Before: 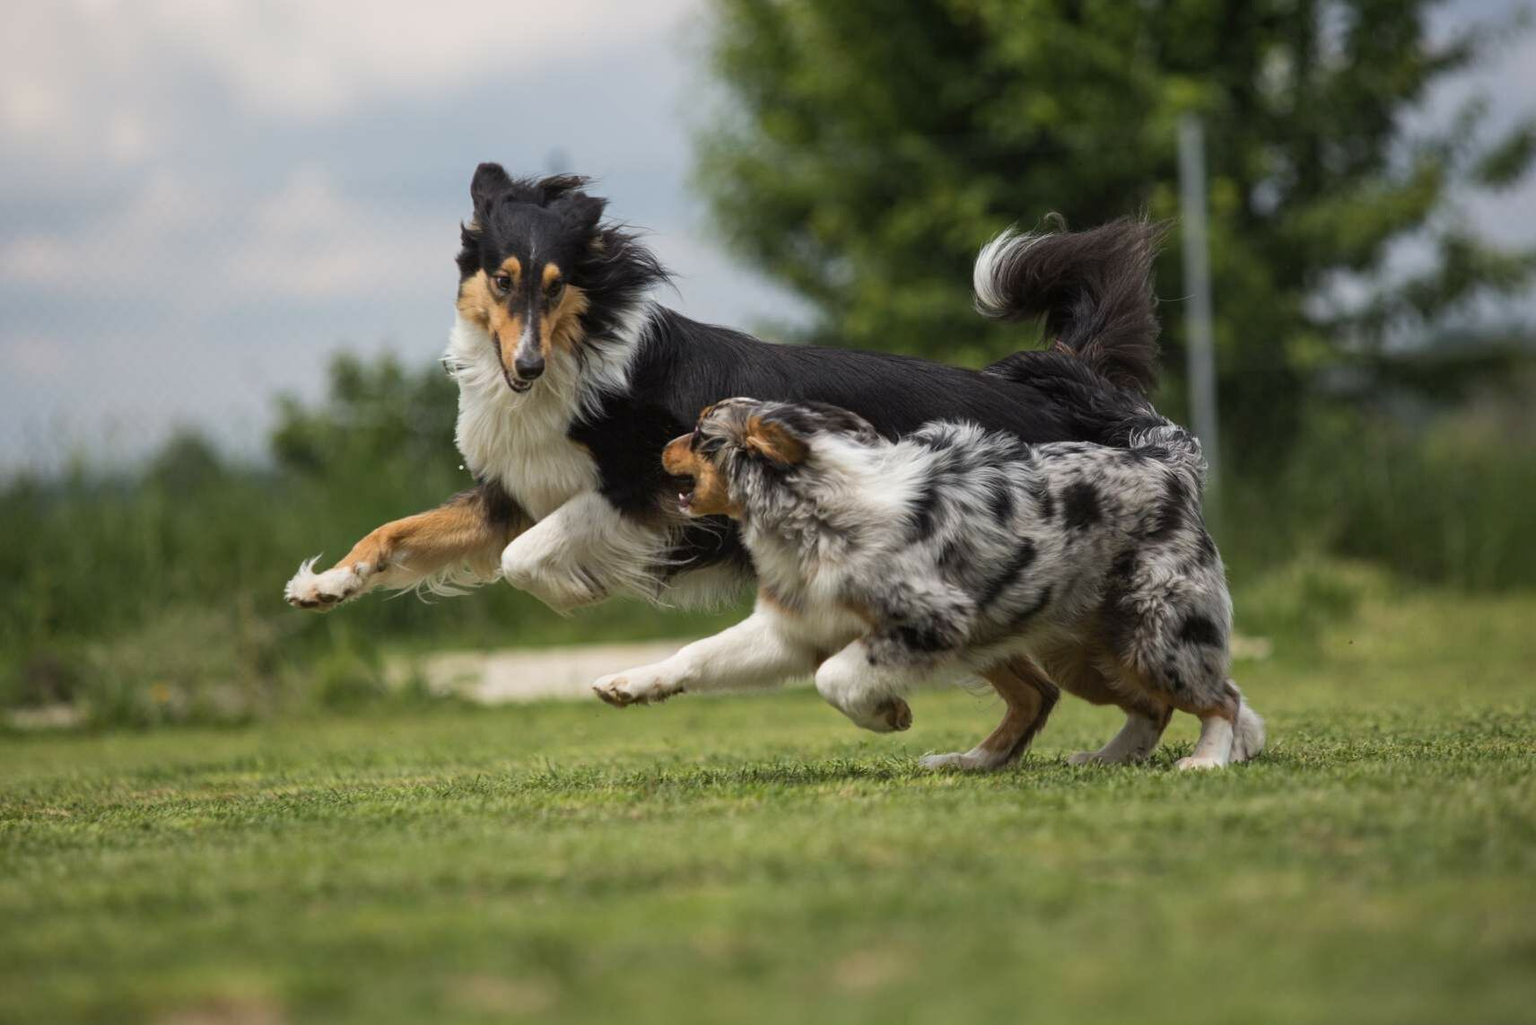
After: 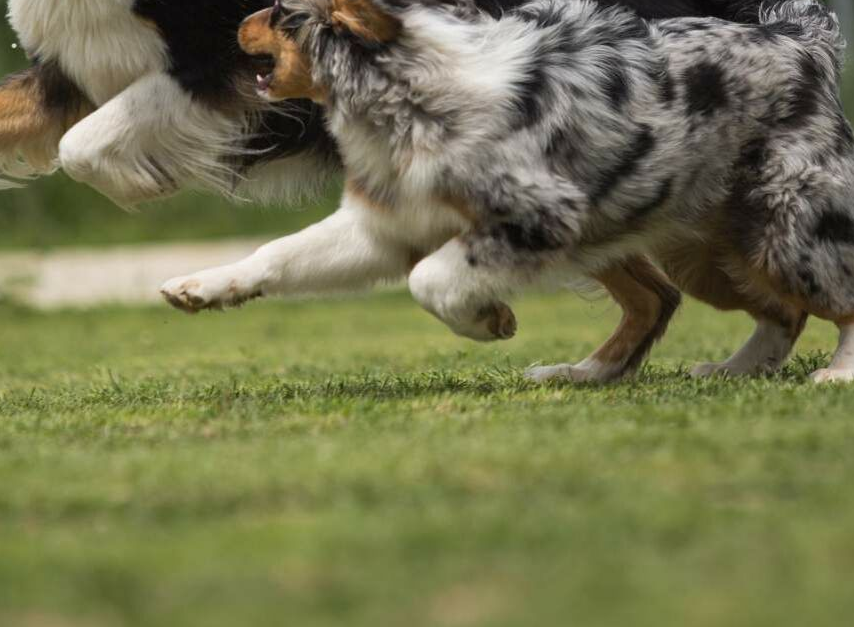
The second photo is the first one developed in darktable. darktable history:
crop: left 29.255%, top 41.624%, right 20.817%, bottom 3.46%
